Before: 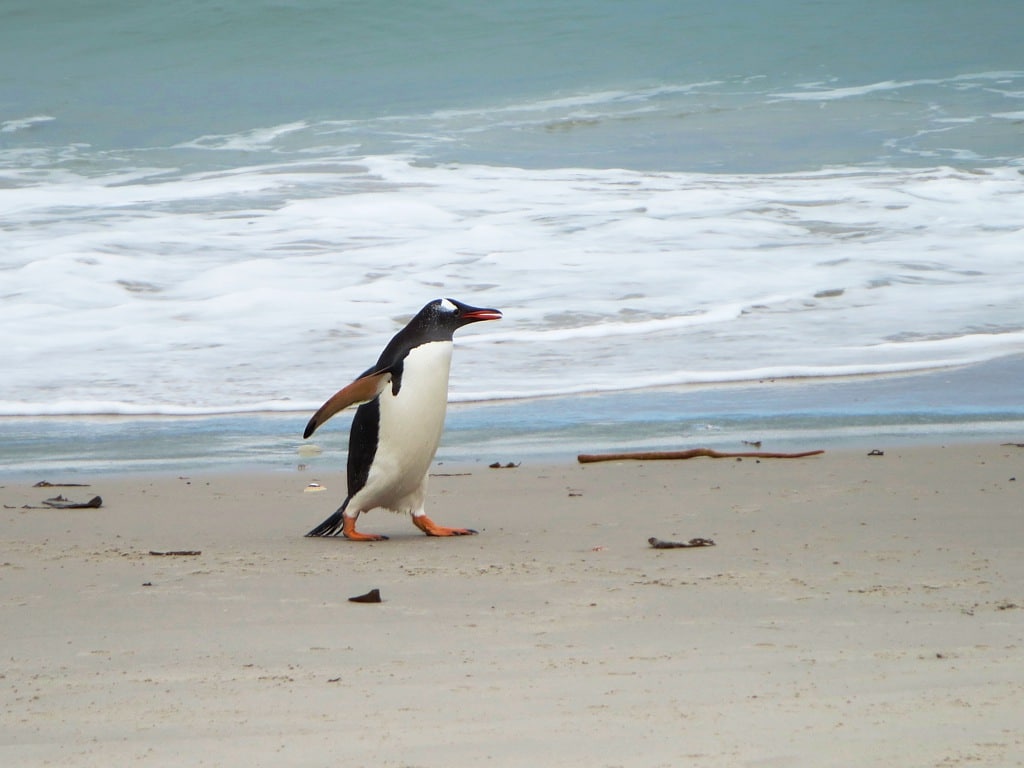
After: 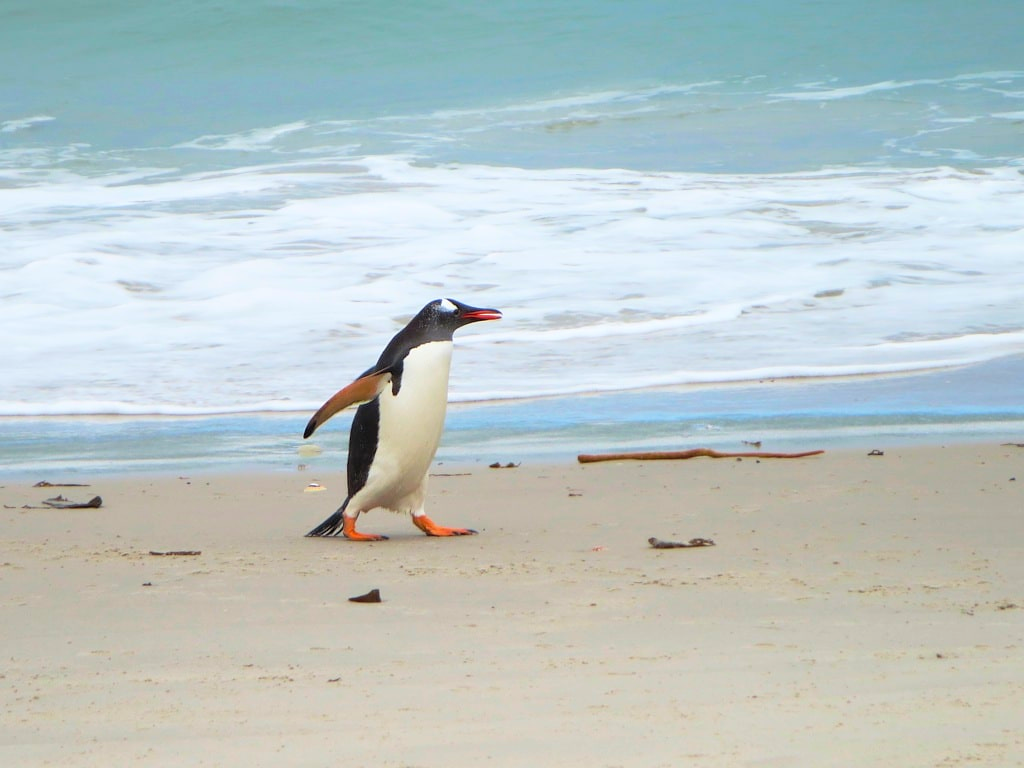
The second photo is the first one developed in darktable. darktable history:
contrast brightness saturation: contrast 0.068, brightness 0.17, saturation 0.42
